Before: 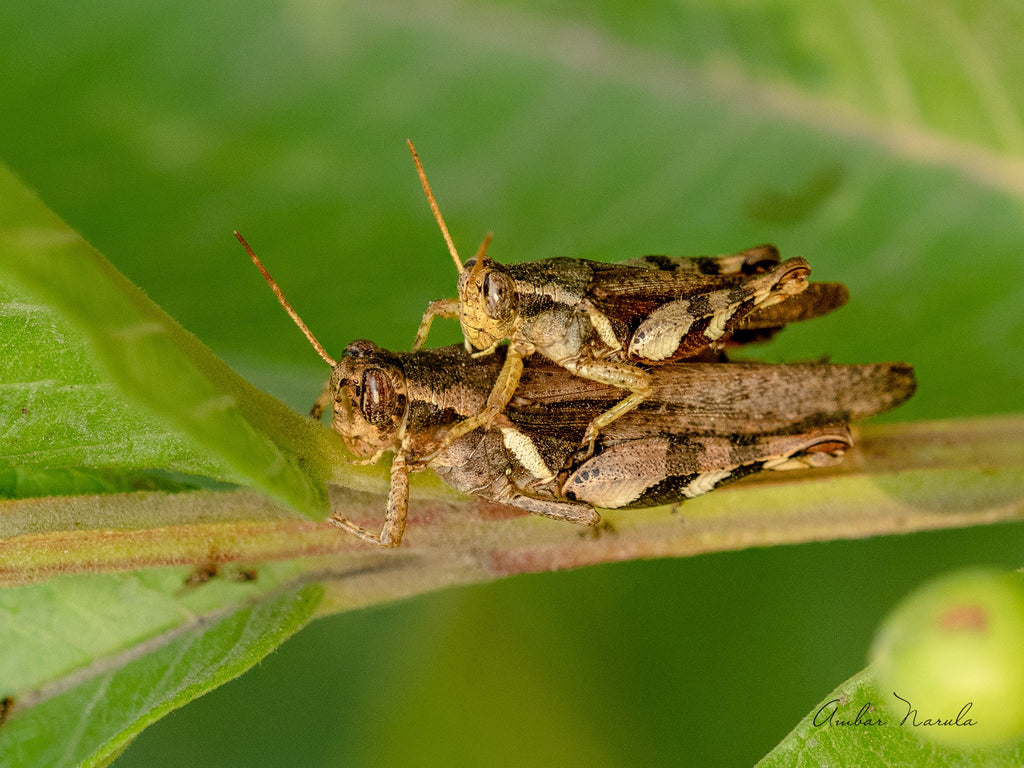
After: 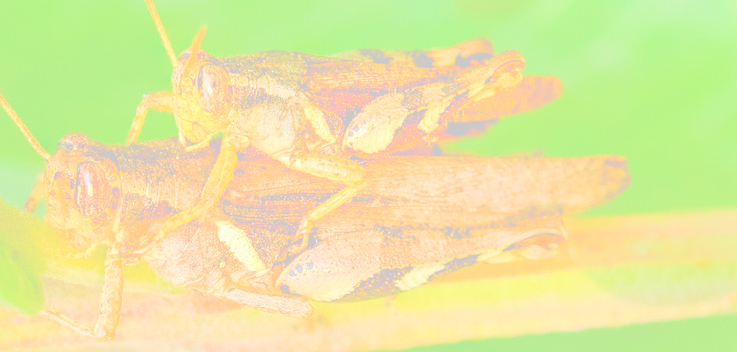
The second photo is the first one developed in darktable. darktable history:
exposure: exposure 0.2 EV, compensate highlight preservation false
color calibration: x 0.37, y 0.382, temperature 4313.32 K
tone equalizer: on, module defaults
bloom: size 70%, threshold 25%, strength 70%
crop and rotate: left 27.938%, top 27.046%, bottom 27.046%
